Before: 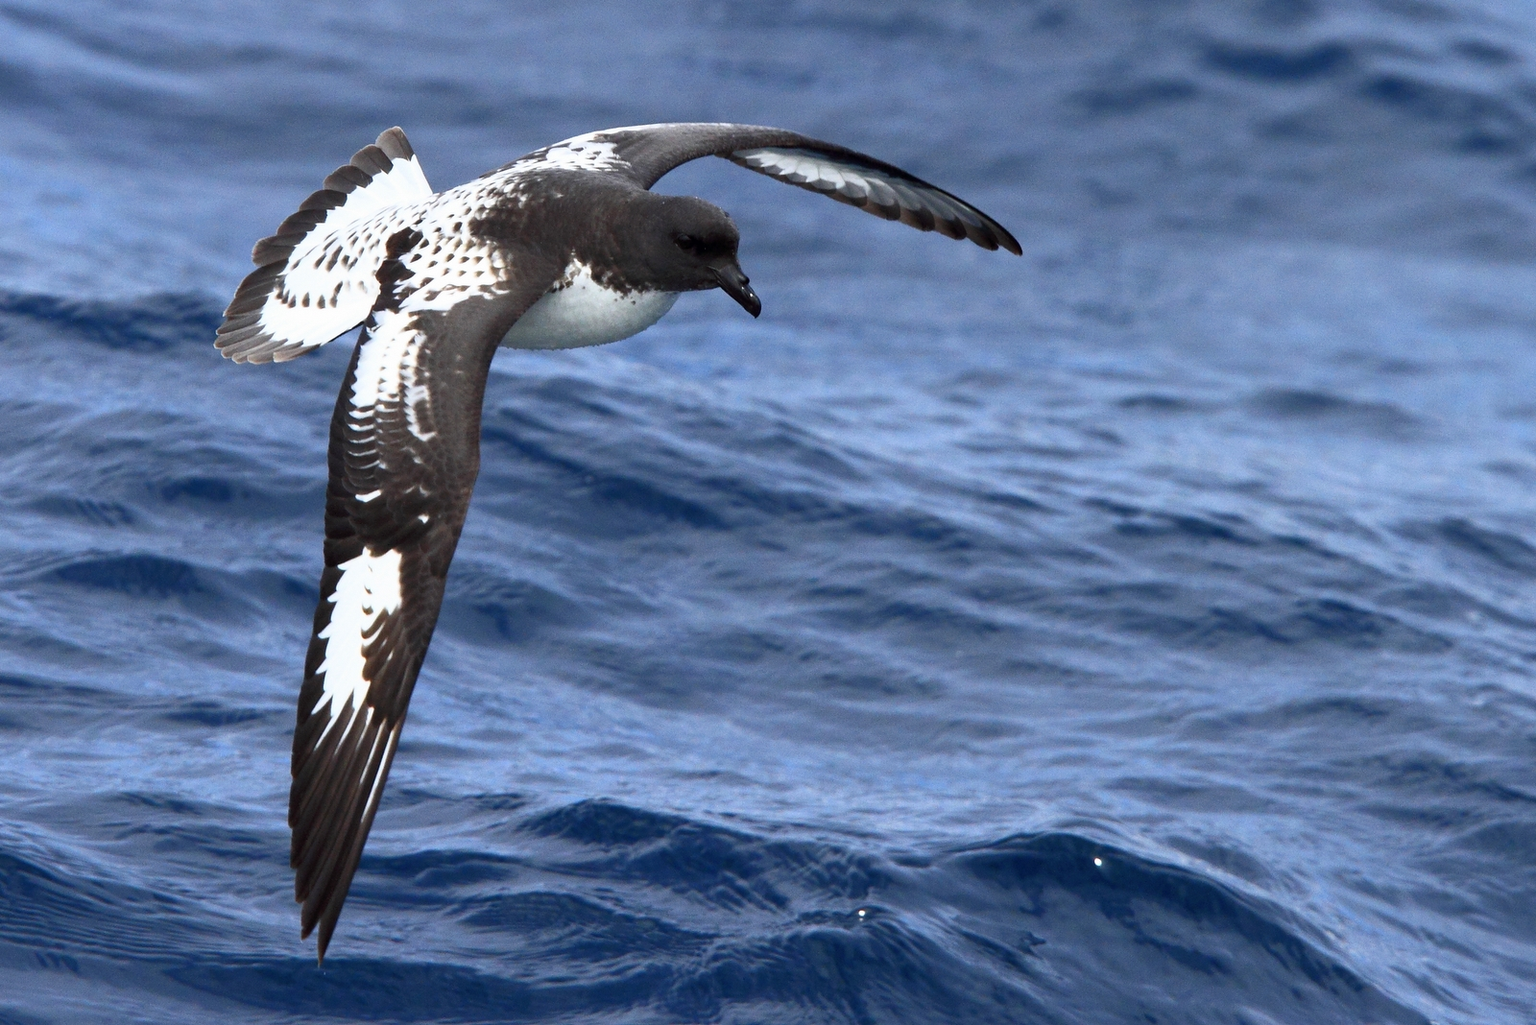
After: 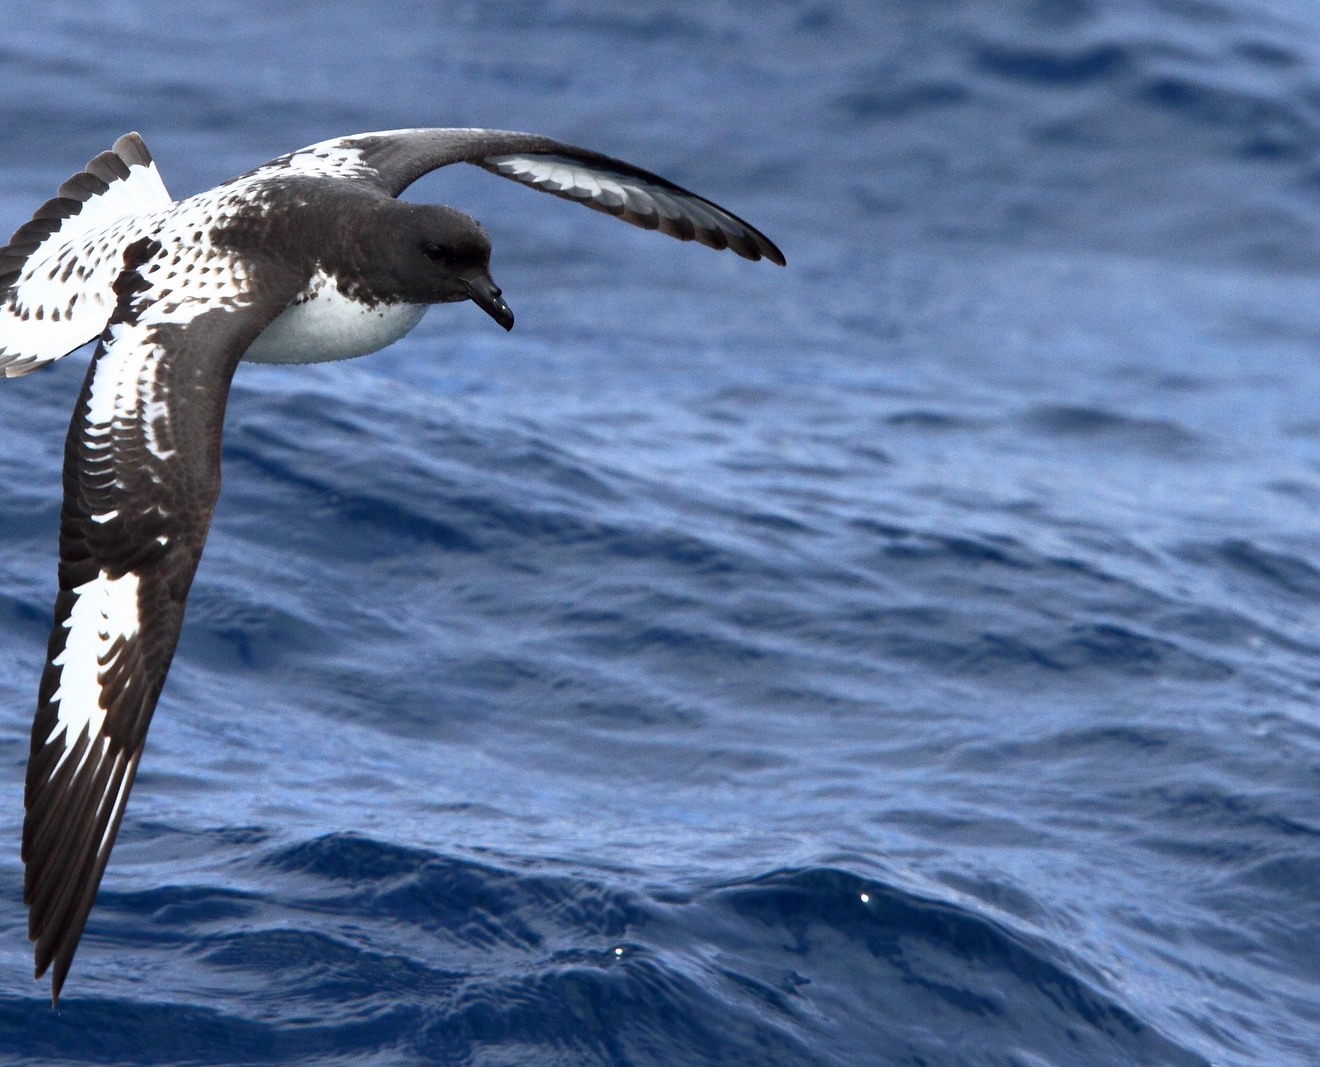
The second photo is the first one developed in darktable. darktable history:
shadows and highlights: shadows -31.4, highlights 29.17
crop: left 17.474%, bottom 0.046%
